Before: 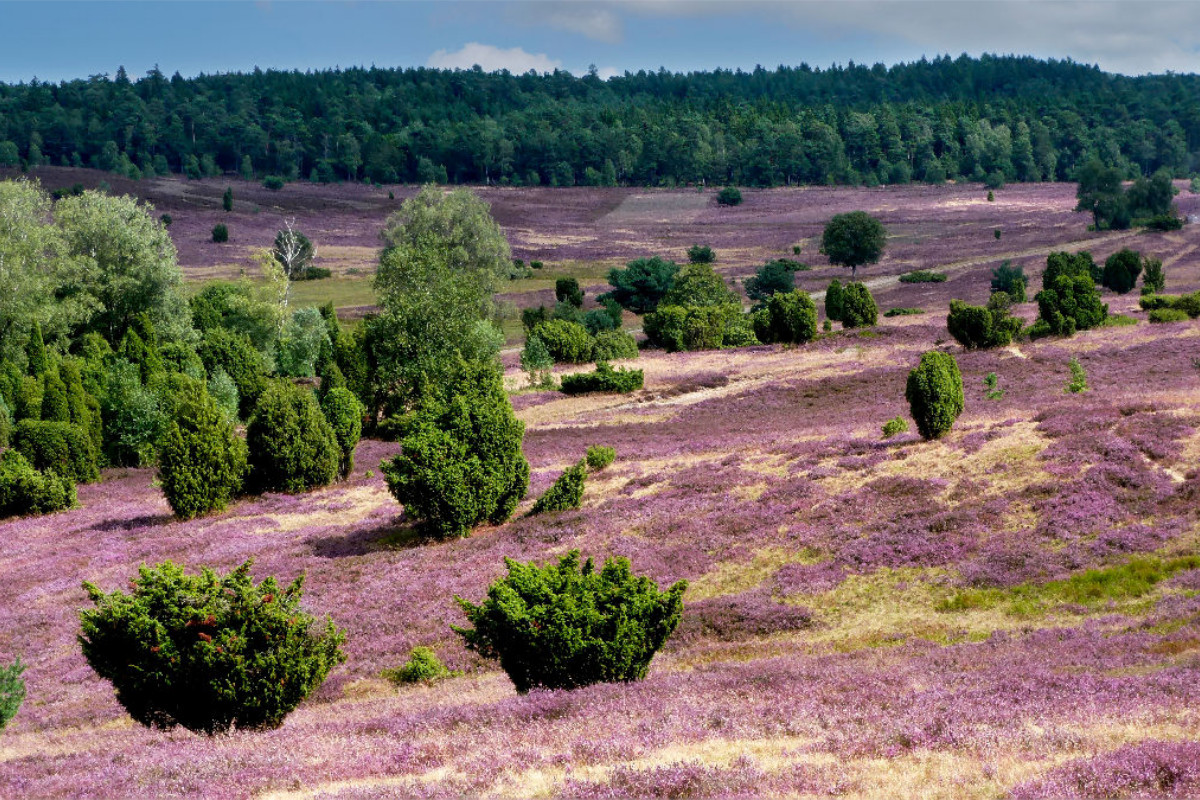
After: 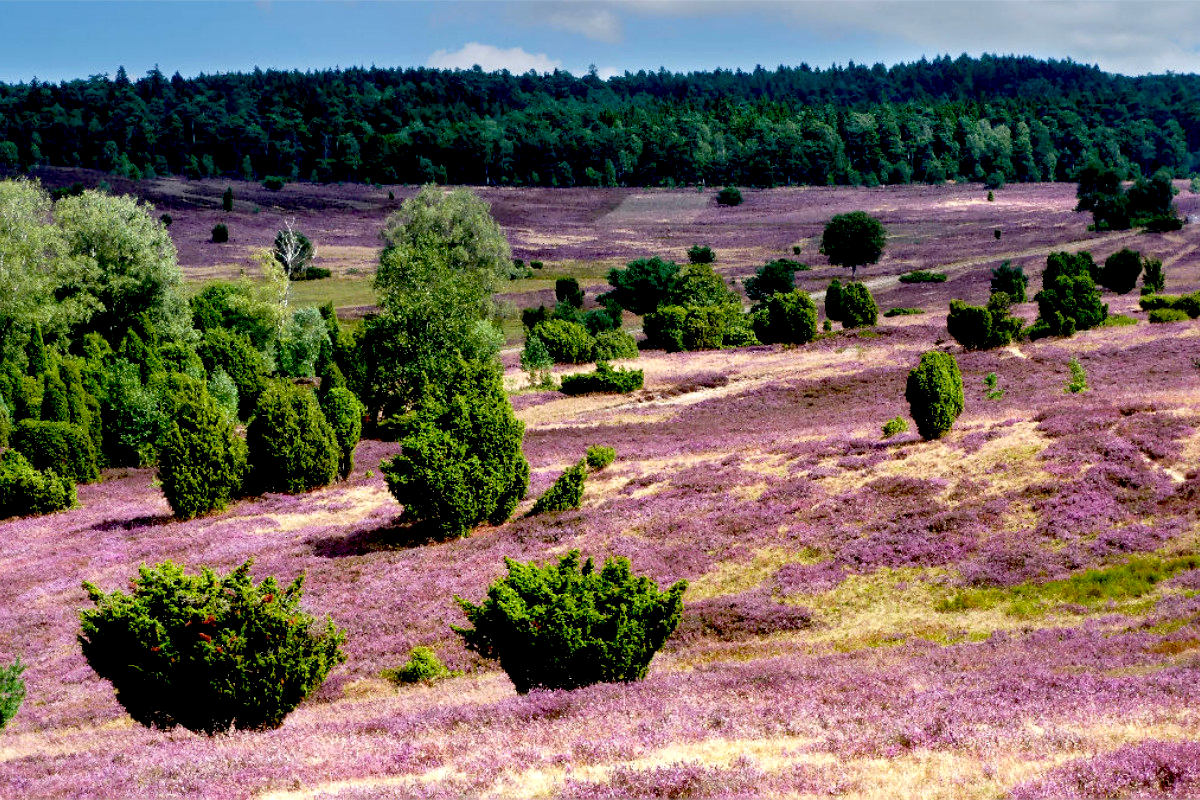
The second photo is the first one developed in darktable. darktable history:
exposure: black level correction 0.031, exposure 0.324 EV, compensate exposure bias true, compensate highlight preservation false
